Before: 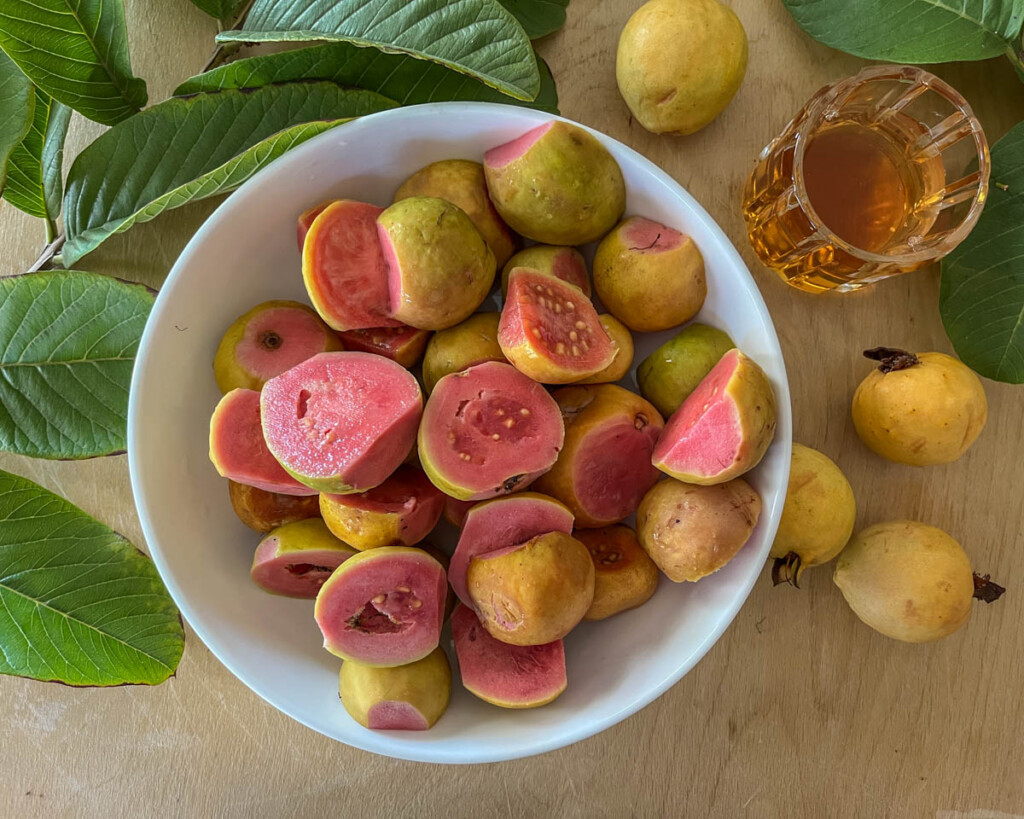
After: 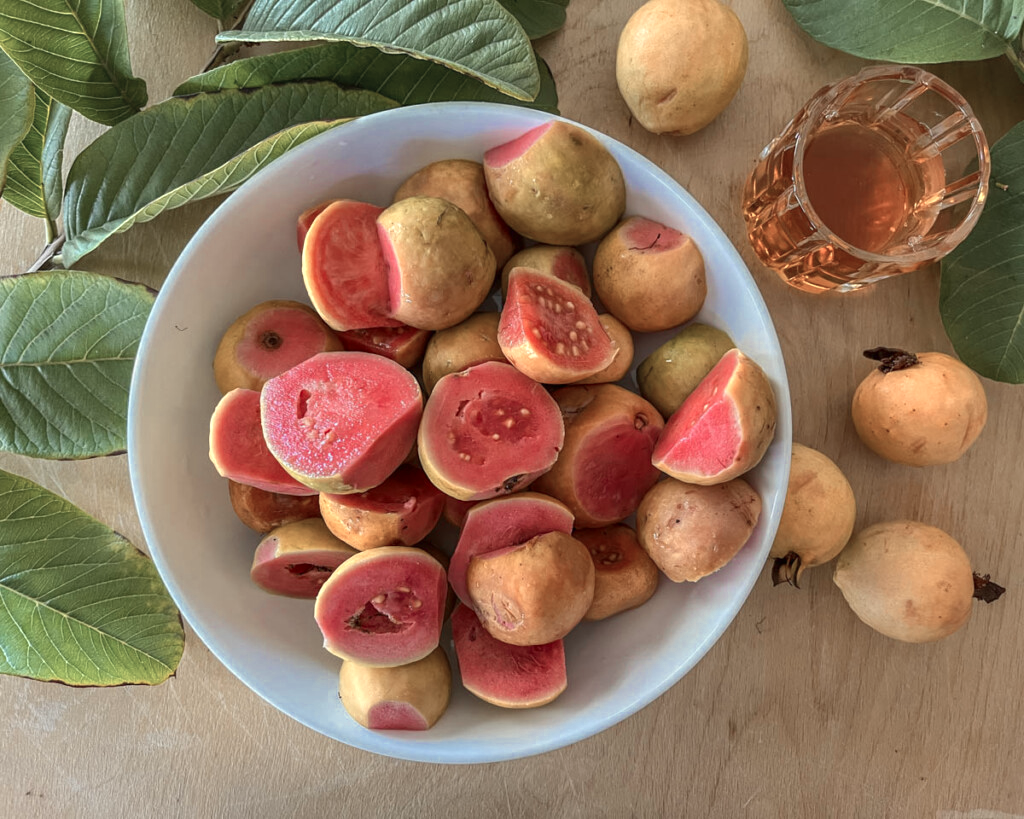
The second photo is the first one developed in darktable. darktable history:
color zones: curves: ch0 [(0, 0.473) (0.001, 0.473) (0.226, 0.548) (0.4, 0.589) (0.525, 0.54) (0.728, 0.403) (0.999, 0.473) (1, 0.473)]; ch1 [(0, 0.619) (0.001, 0.619) (0.234, 0.388) (0.4, 0.372) (0.528, 0.422) (0.732, 0.53) (0.999, 0.619) (1, 0.619)]; ch2 [(0, 0.547) (0.001, 0.547) (0.226, 0.45) (0.4, 0.525) (0.525, 0.585) (0.8, 0.511) (0.999, 0.547) (1, 0.547)], mix 28.22%
